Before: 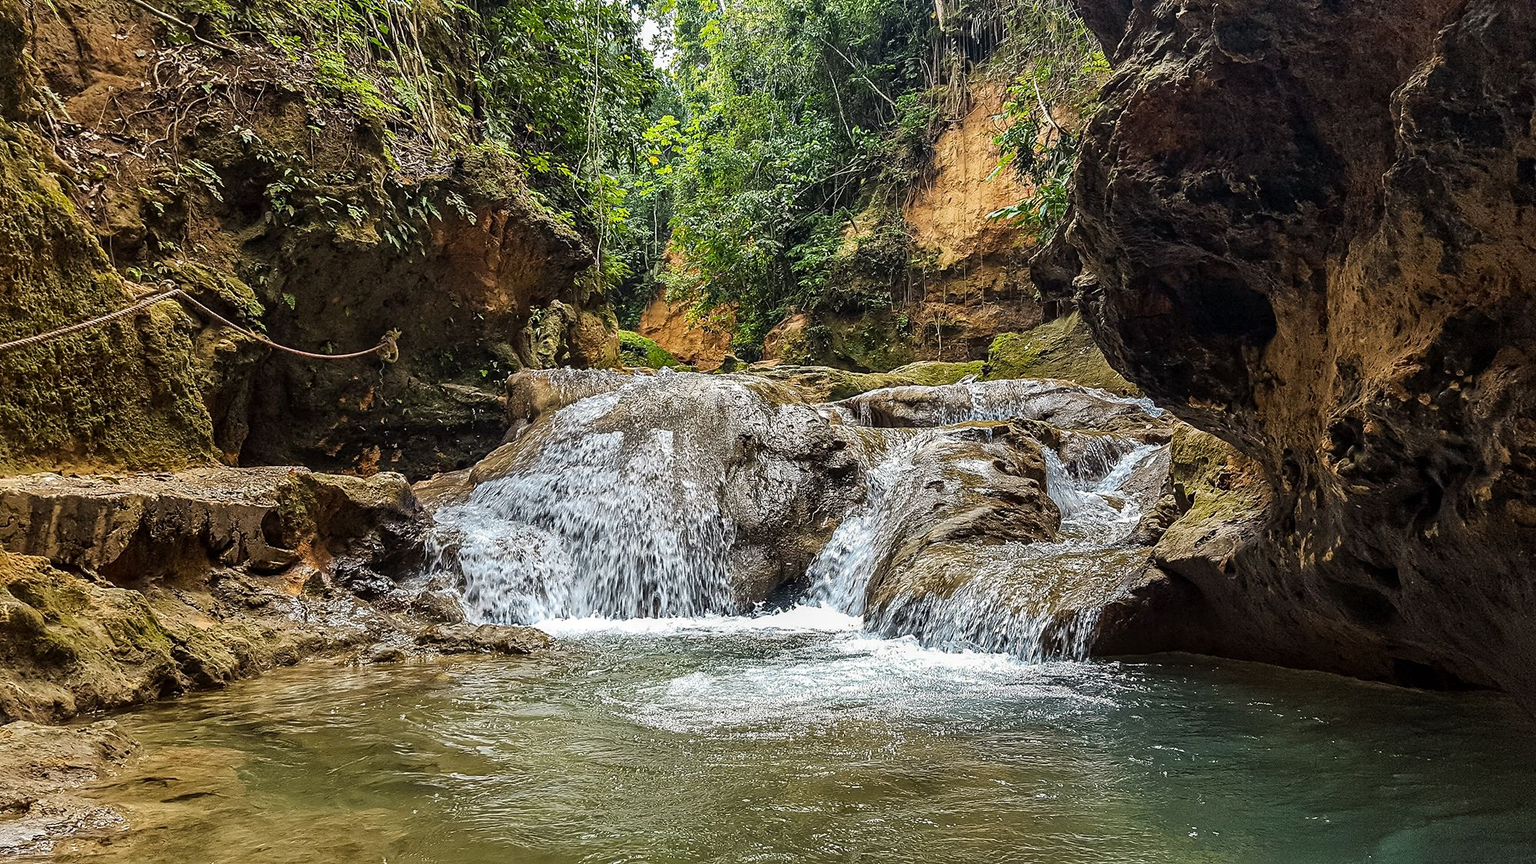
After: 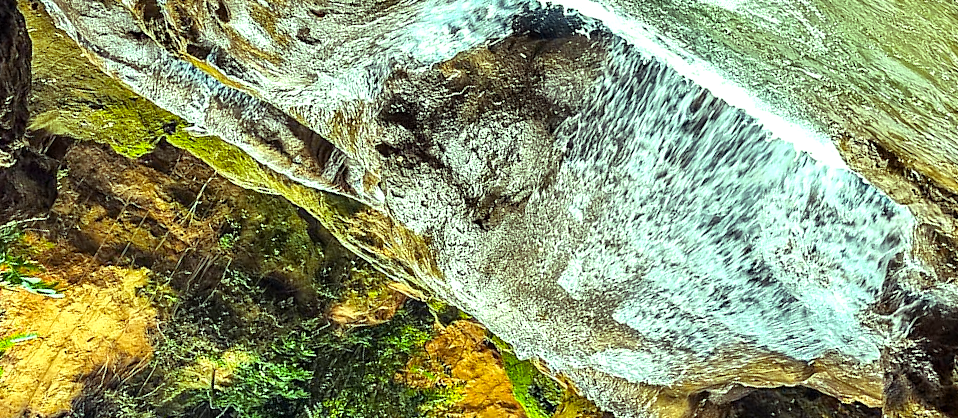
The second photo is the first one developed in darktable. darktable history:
crop and rotate: angle 147.19°, left 9.152%, top 15.685%, right 4.399%, bottom 17.151%
levels: black 3.77%
color balance rgb: highlights gain › luminance 15.352%, highlights gain › chroma 6.946%, highlights gain › hue 127.97°, global offset › hue 168.99°, perceptual saturation grading › global saturation 24.926%, global vibrance 9.41%
exposure: black level correction 0.001, exposure 0.498 EV, compensate highlight preservation false
